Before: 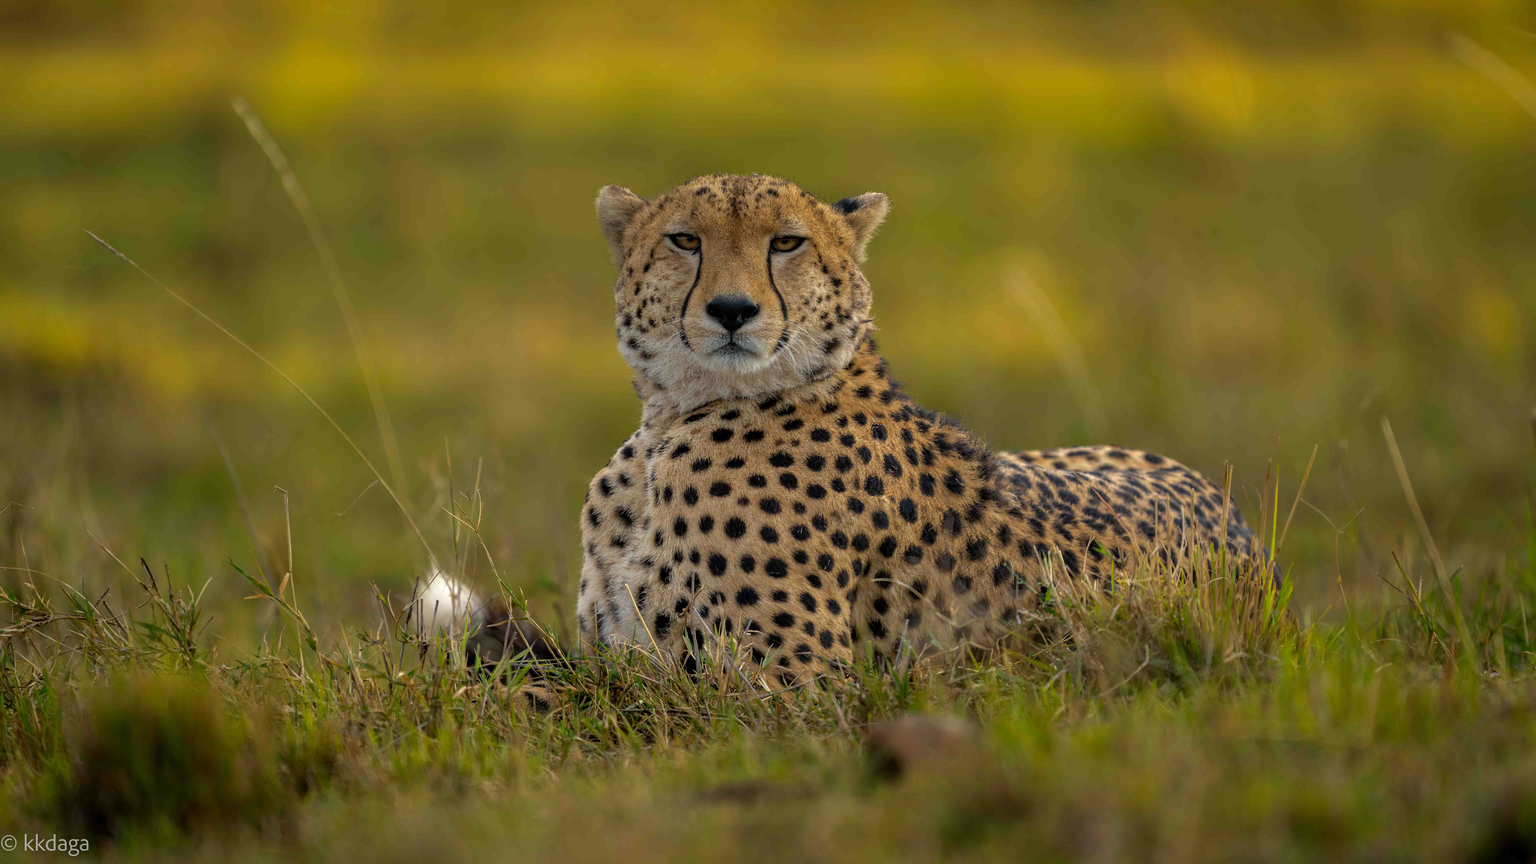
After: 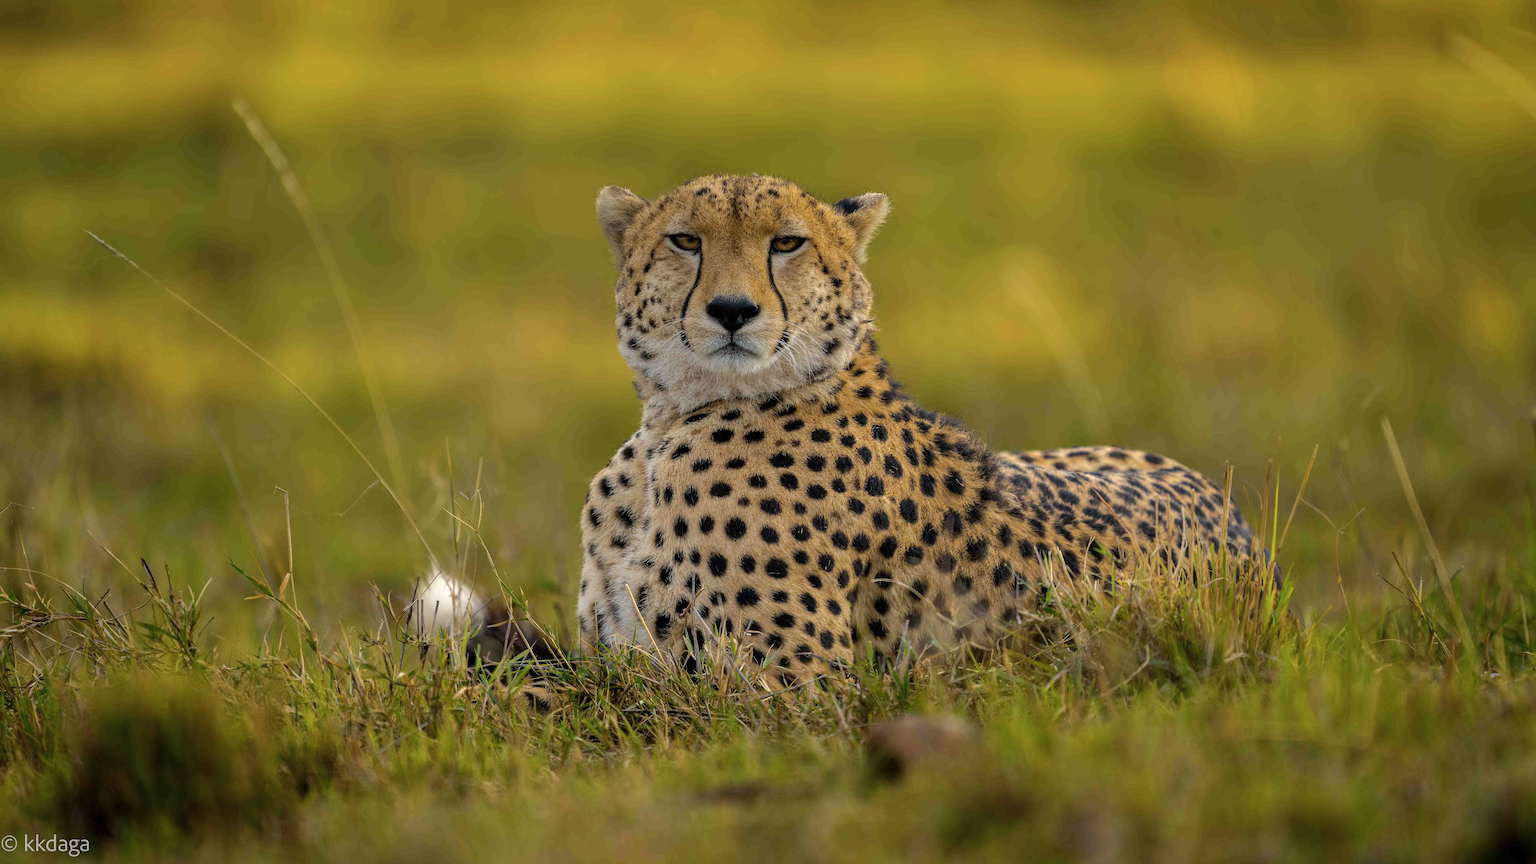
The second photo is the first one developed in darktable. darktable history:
exposure: compensate highlight preservation false
color balance rgb: perceptual saturation grading › global saturation 25%, perceptual brilliance grading › mid-tones 10%, perceptual brilliance grading › shadows 15%, global vibrance 20%
contrast brightness saturation: contrast 0.1, saturation -0.3
